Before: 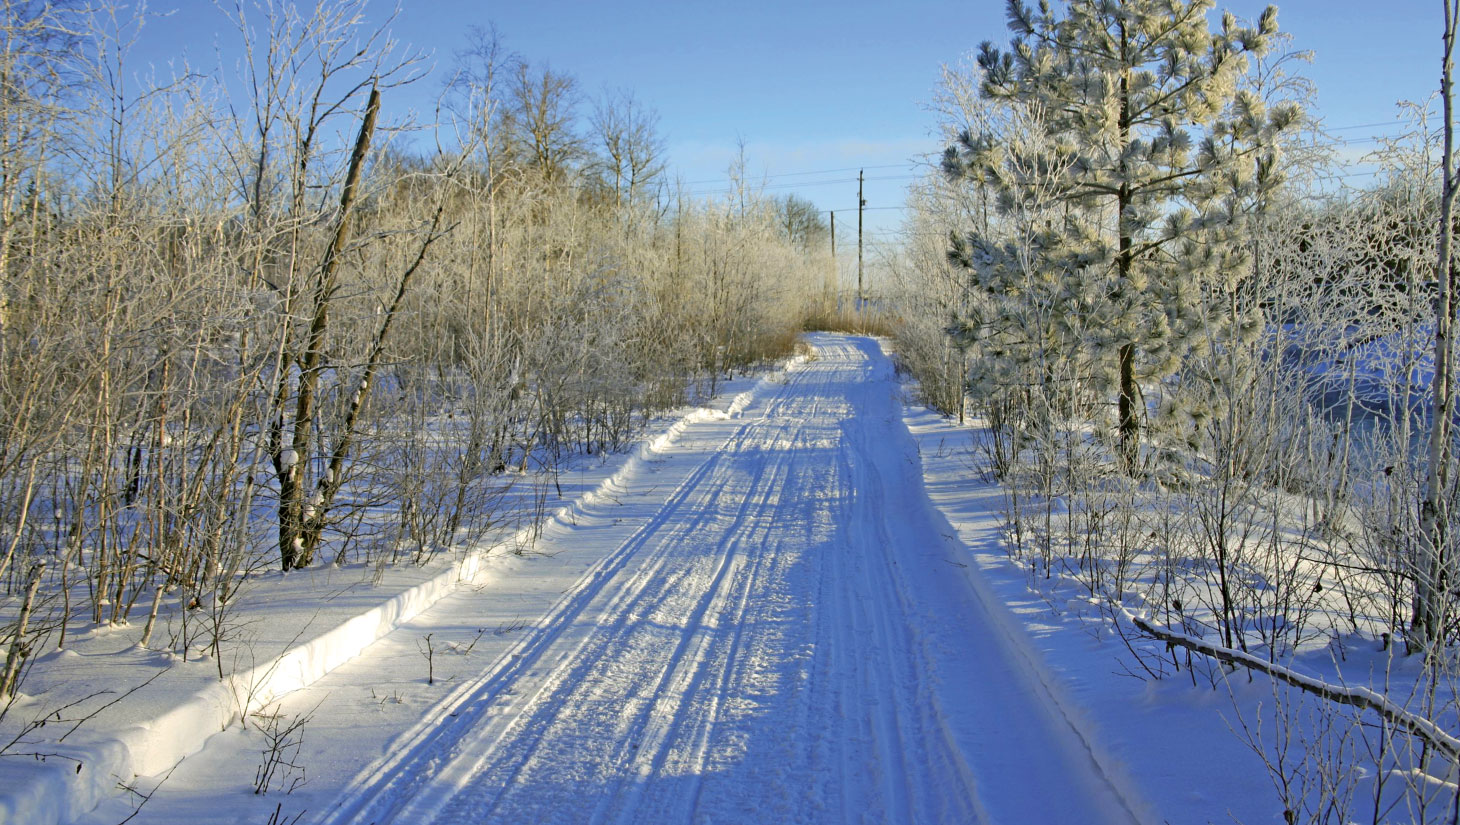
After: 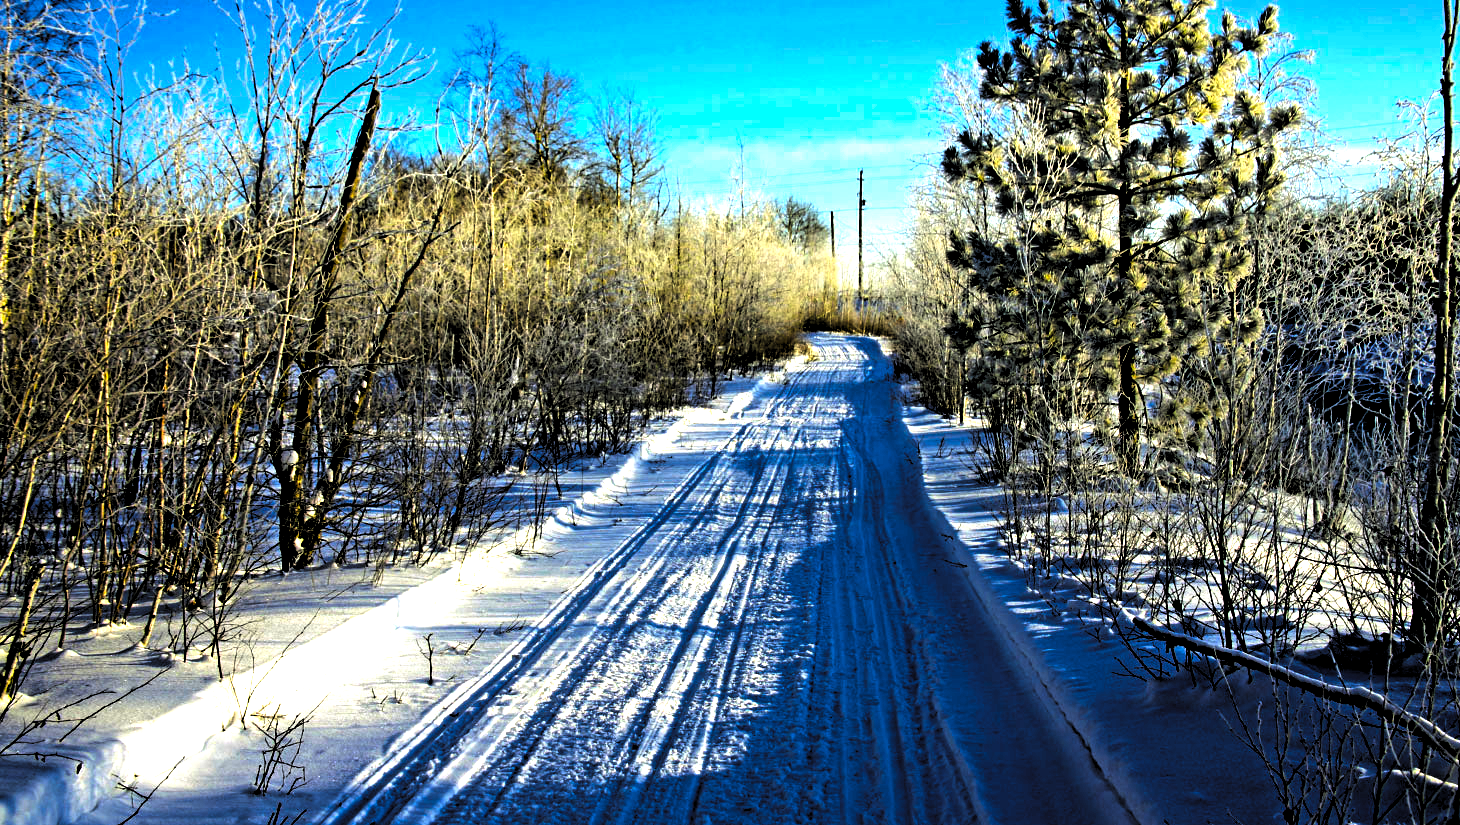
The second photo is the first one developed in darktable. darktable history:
exposure: exposure 1.061 EV, compensate highlight preservation false
levels: levels [0.514, 0.759, 1]
color correction: saturation 2.15
